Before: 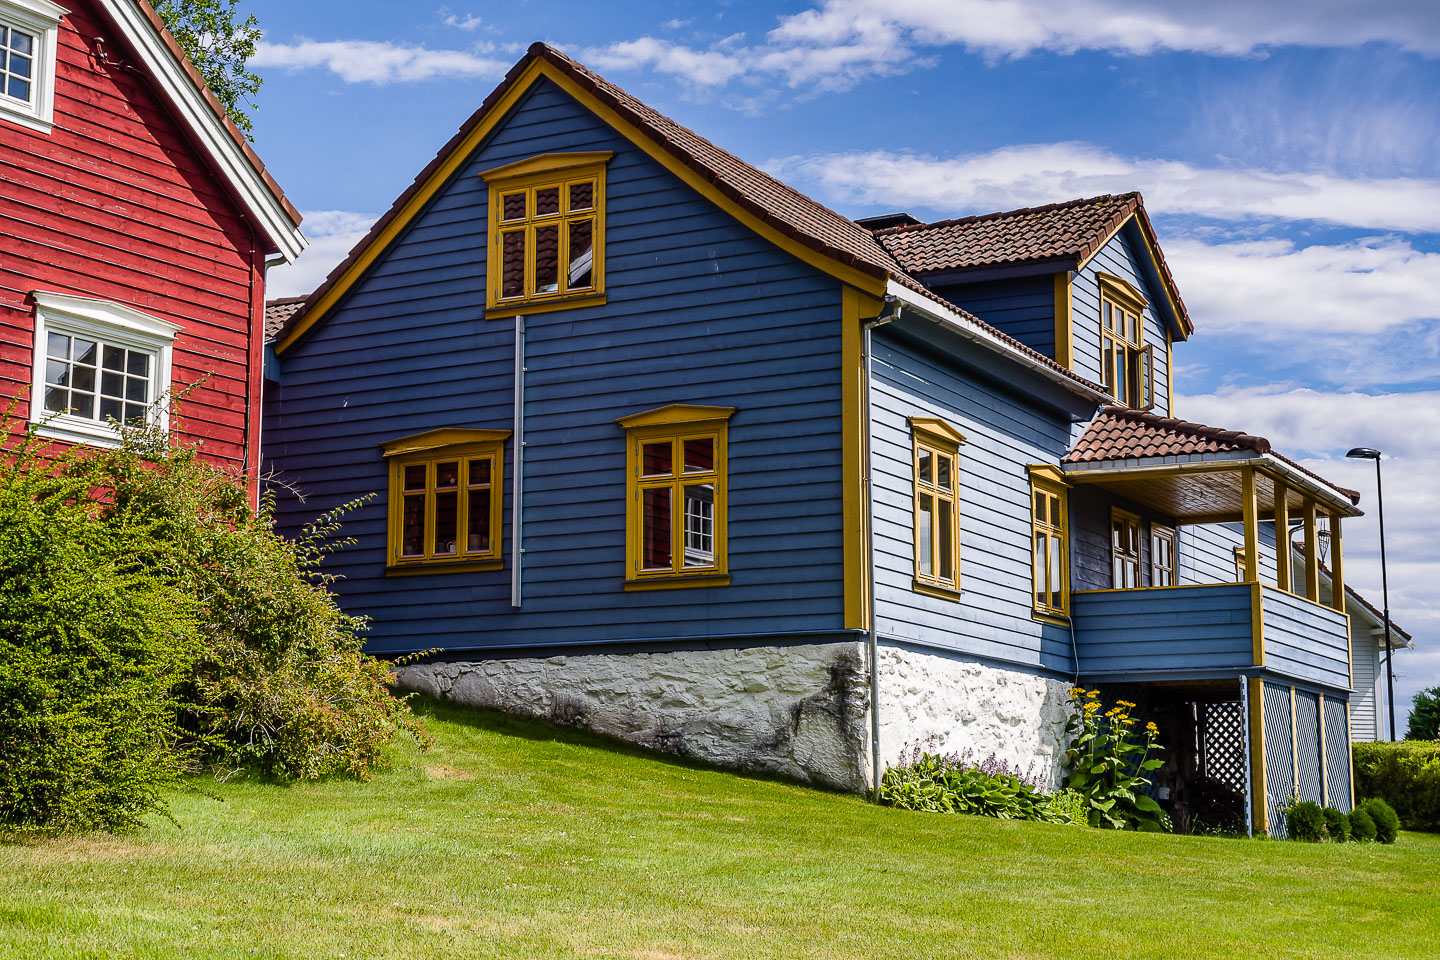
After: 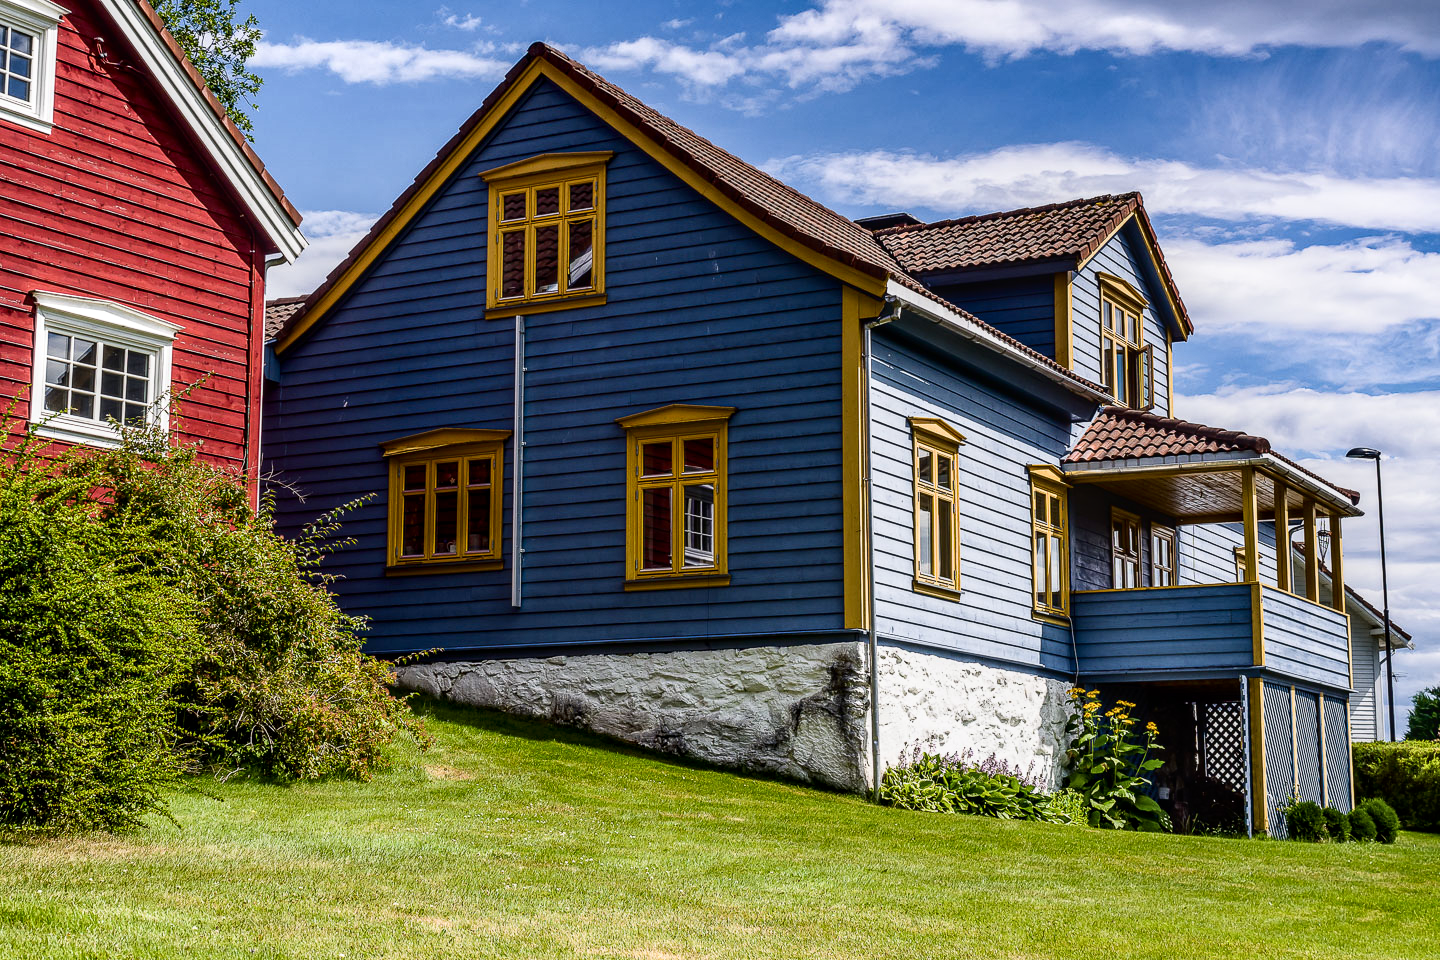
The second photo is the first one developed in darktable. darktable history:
local contrast: on, module defaults
shadows and highlights: shadows -62.32, white point adjustment -5.22, highlights 61.59
